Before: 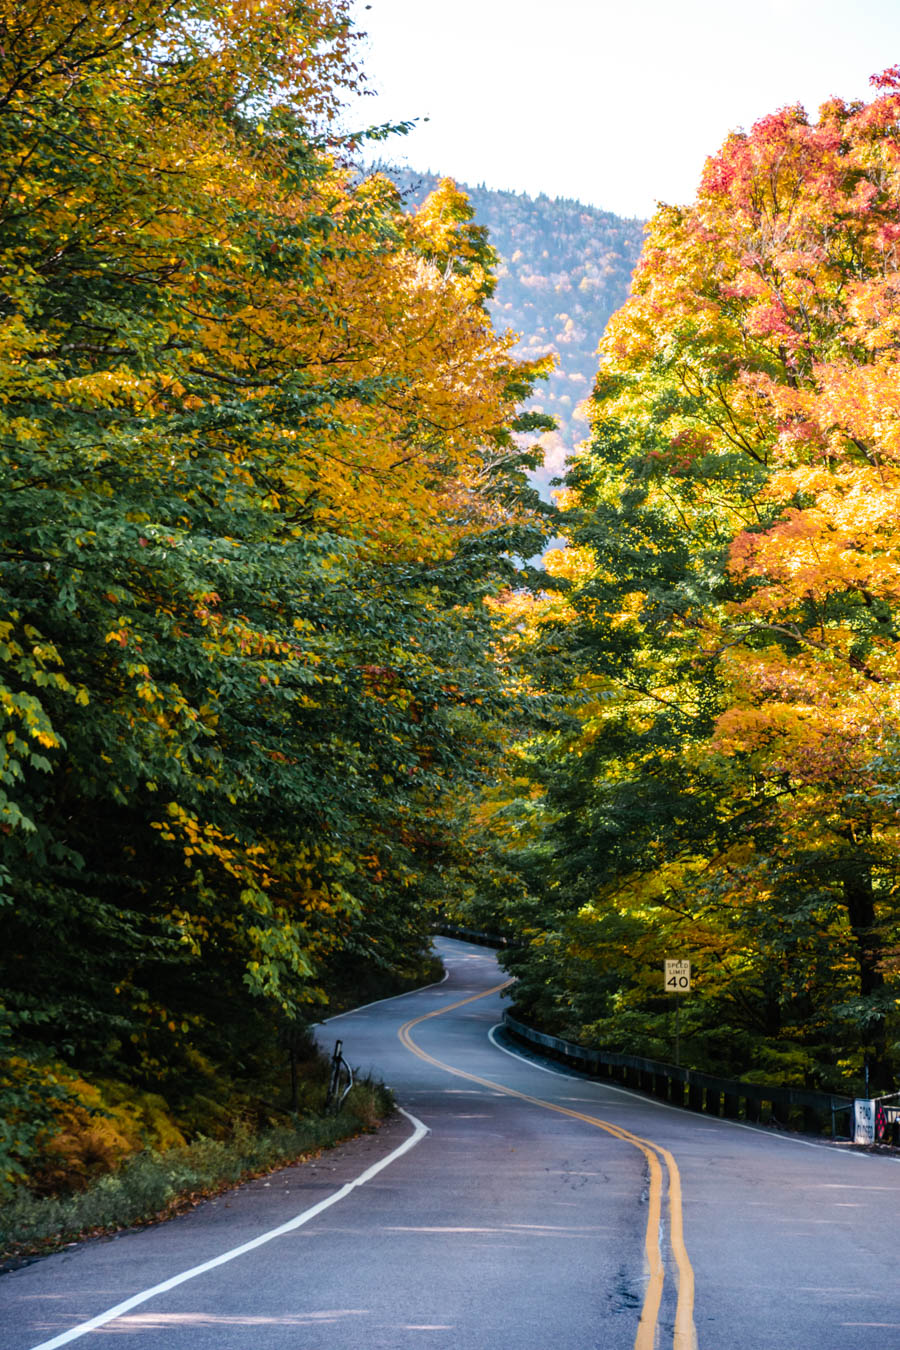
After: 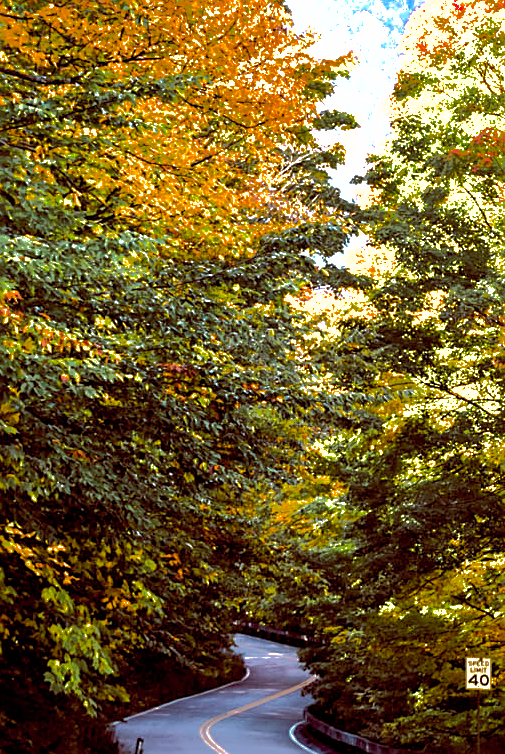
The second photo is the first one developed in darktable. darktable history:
crop and rotate: left 22.134%, top 22.395%, right 21.704%, bottom 21.724%
sharpen: on, module defaults
color balance rgb: global offset › luminance -0.23%, global offset › chroma 0.273%, linear chroma grading › global chroma -14.83%, perceptual saturation grading › global saturation 19.554%, perceptual brilliance grading › highlights 46.592%, perceptual brilliance grading › mid-tones 22.185%, perceptual brilliance grading › shadows -6.651%
shadows and highlights: shadows 38.82, highlights -75.72
